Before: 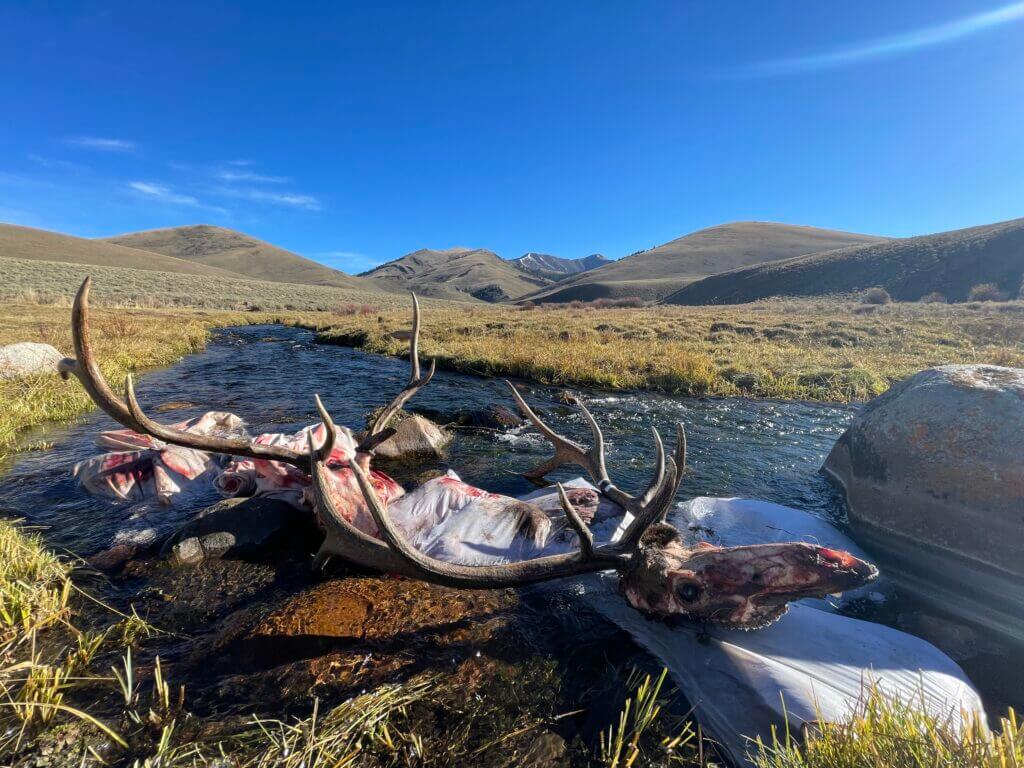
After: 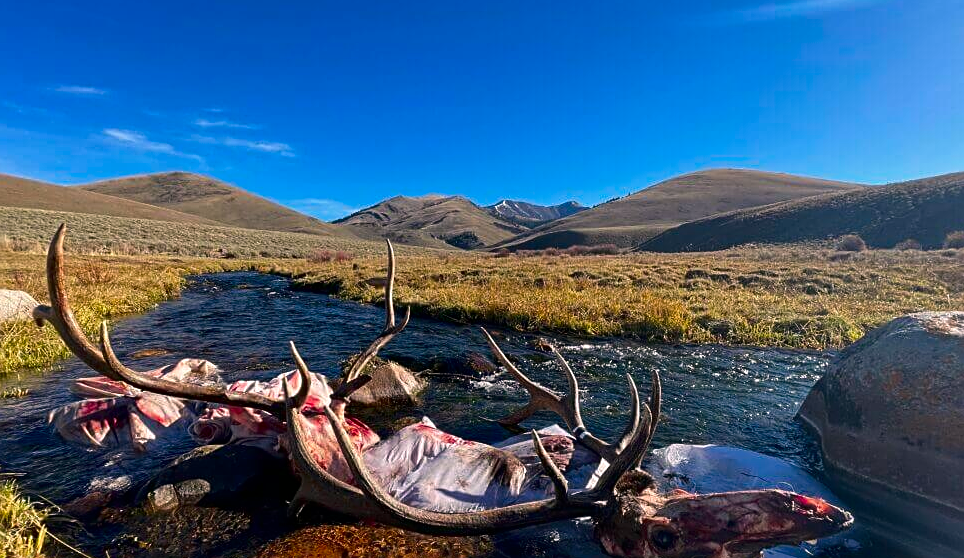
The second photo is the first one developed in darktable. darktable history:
crop: left 2.497%, top 7.013%, right 3.343%, bottom 20.243%
contrast brightness saturation: contrast 0.067, brightness -0.133, saturation 0.061
sharpen: amount 0.538
color correction: highlights a* 7.41, highlights b* 3.91
